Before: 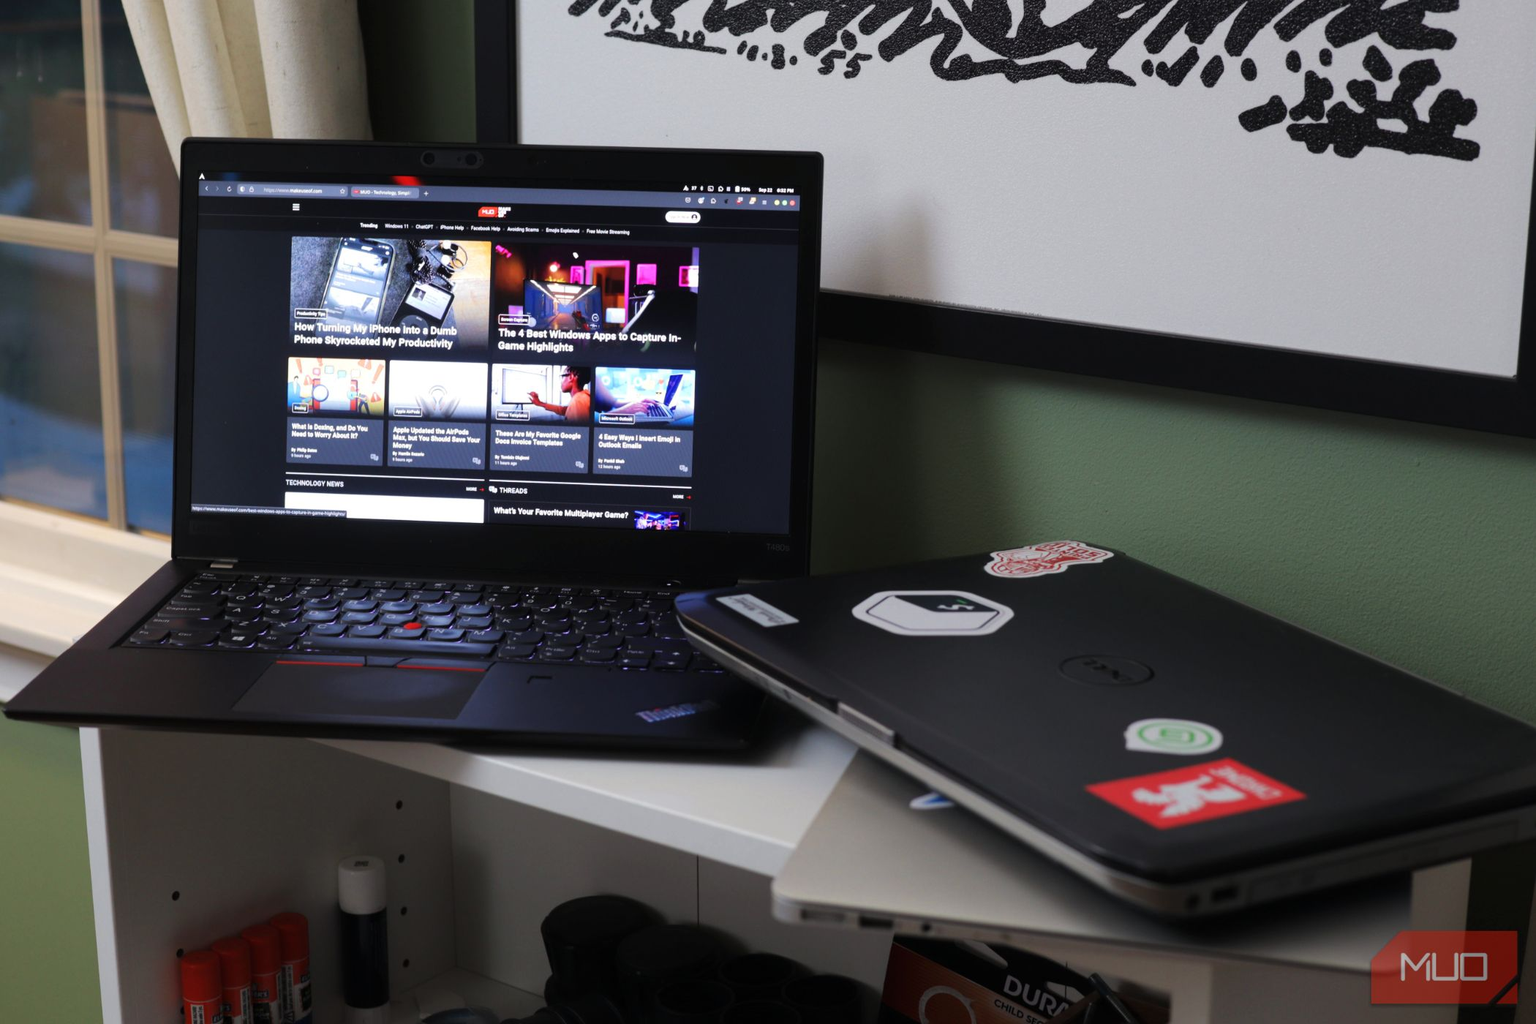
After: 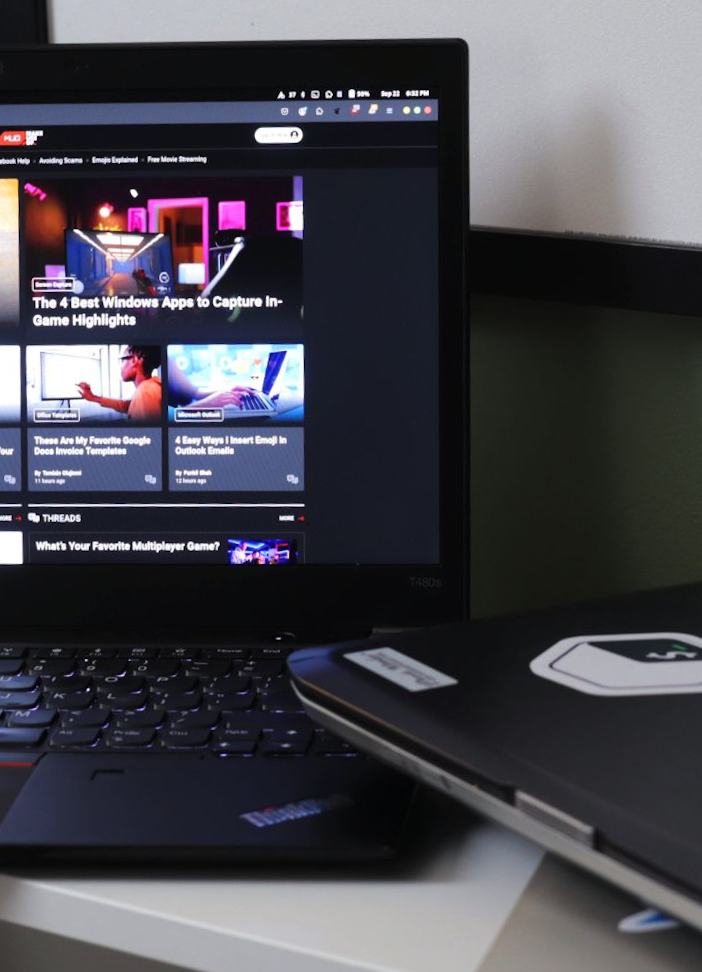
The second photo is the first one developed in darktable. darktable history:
crop and rotate: left 29.476%, top 10.214%, right 35.32%, bottom 17.333%
rotate and perspective: rotation -2.12°, lens shift (vertical) 0.009, lens shift (horizontal) -0.008, automatic cropping original format, crop left 0.036, crop right 0.964, crop top 0.05, crop bottom 0.959
